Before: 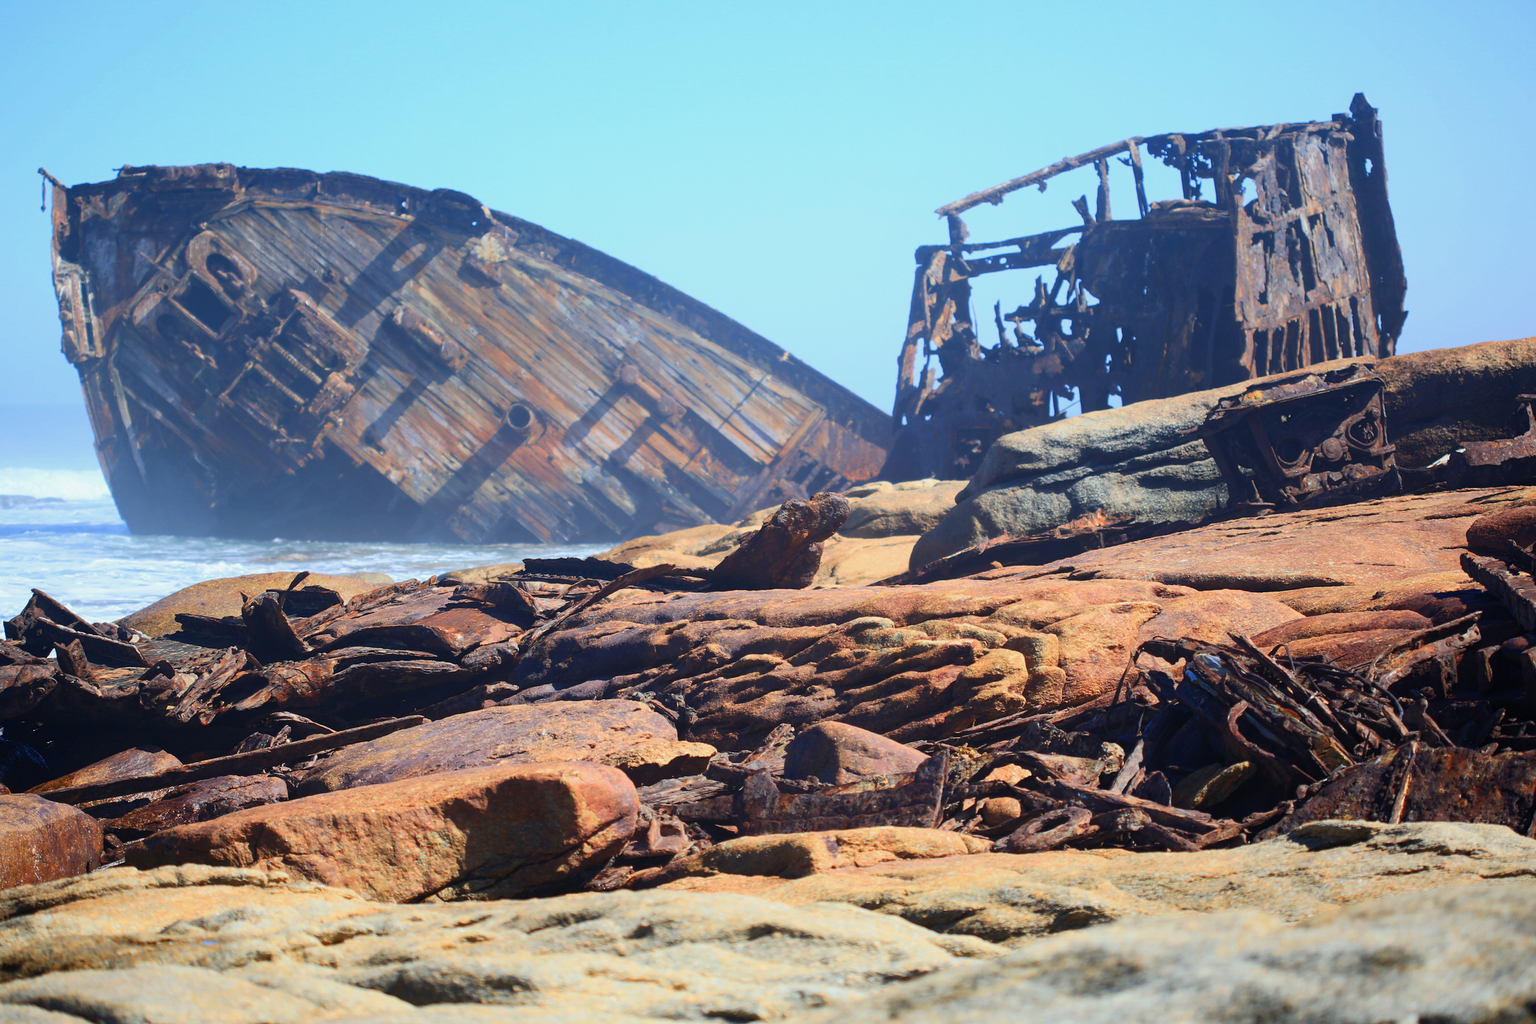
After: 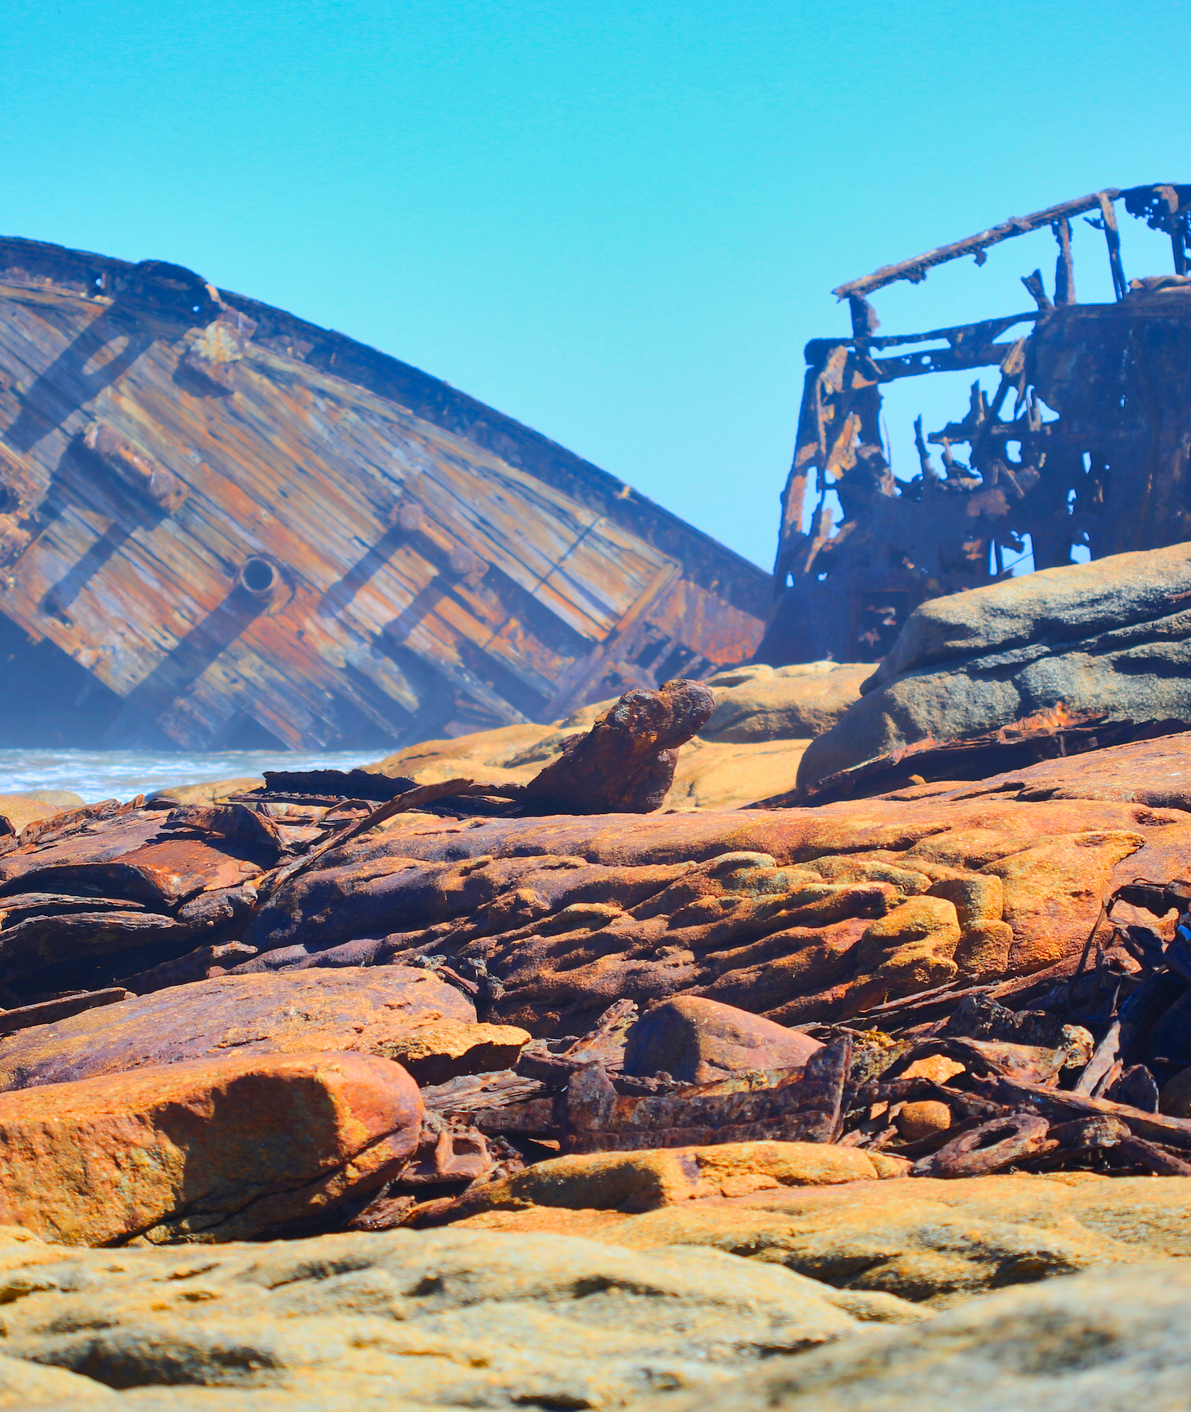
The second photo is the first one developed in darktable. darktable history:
shadows and highlights: shadows 60, soften with gaussian
color balance rgb: perceptual saturation grading › global saturation 25%, perceptual brilliance grading › mid-tones 10%, perceptual brilliance grading › shadows 15%, global vibrance 20%
crop: left 21.674%, right 22.086%
